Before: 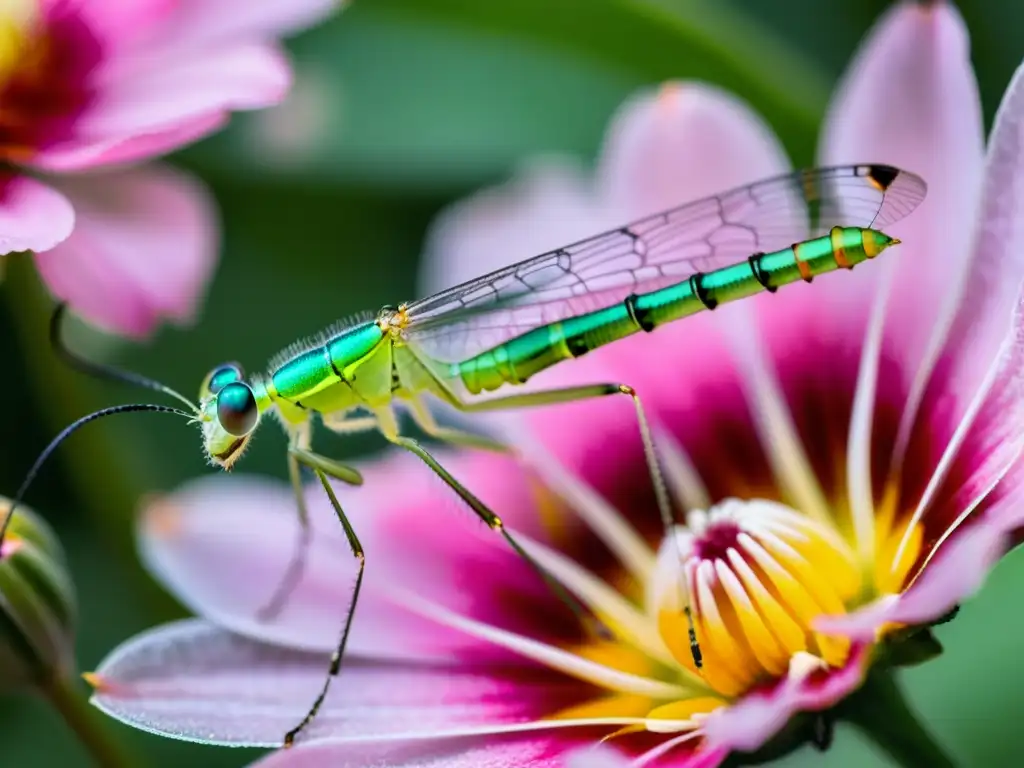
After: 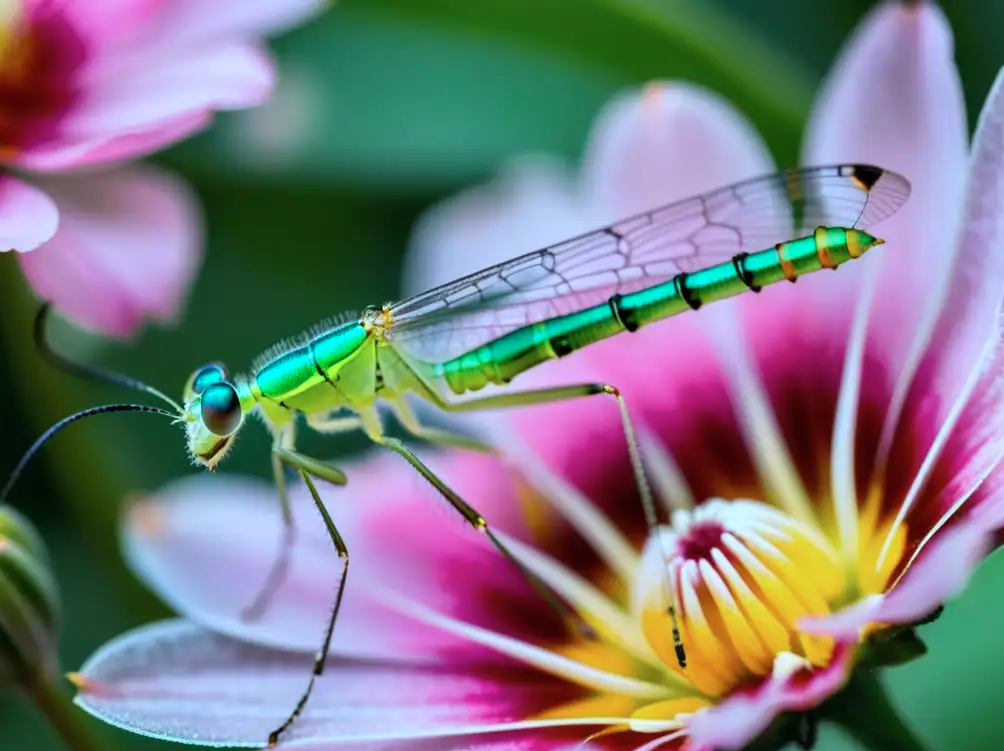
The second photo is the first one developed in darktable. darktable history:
crop: left 1.631%, right 0.283%, bottom 2.087%
color correction: highlights a* -10.24, highlights b* -10.11
